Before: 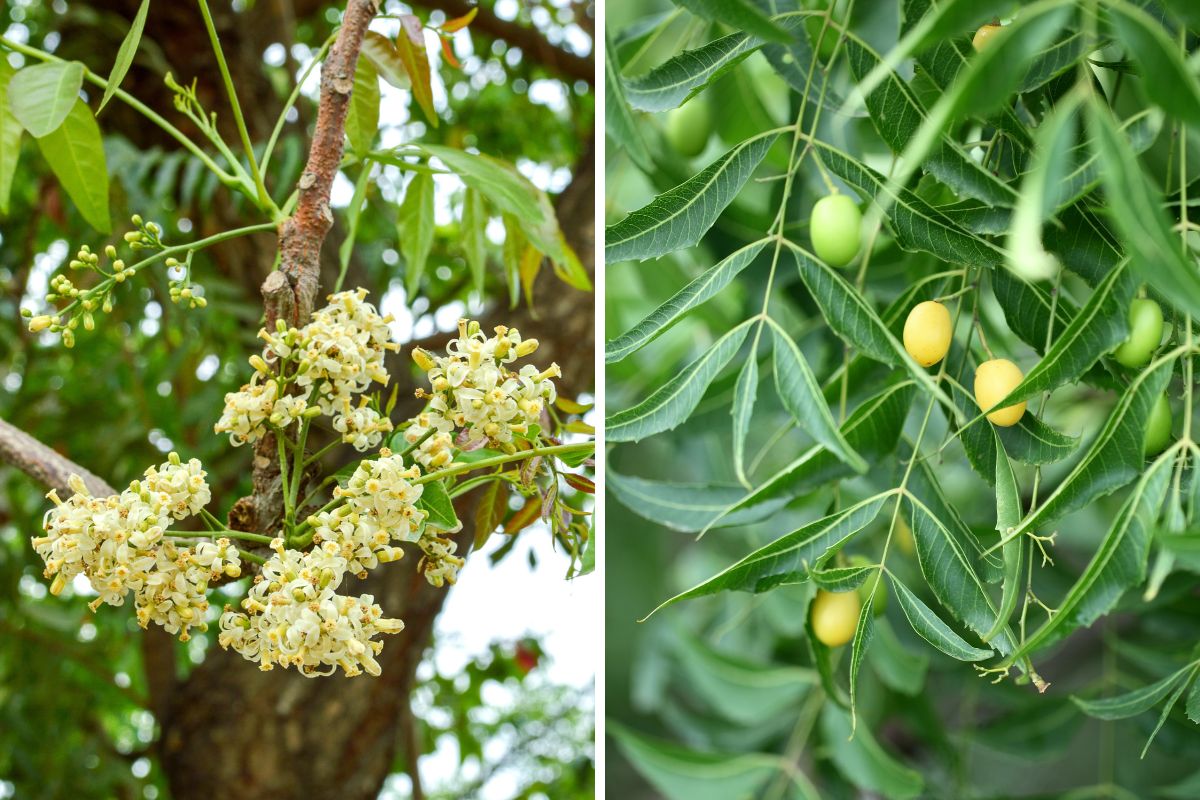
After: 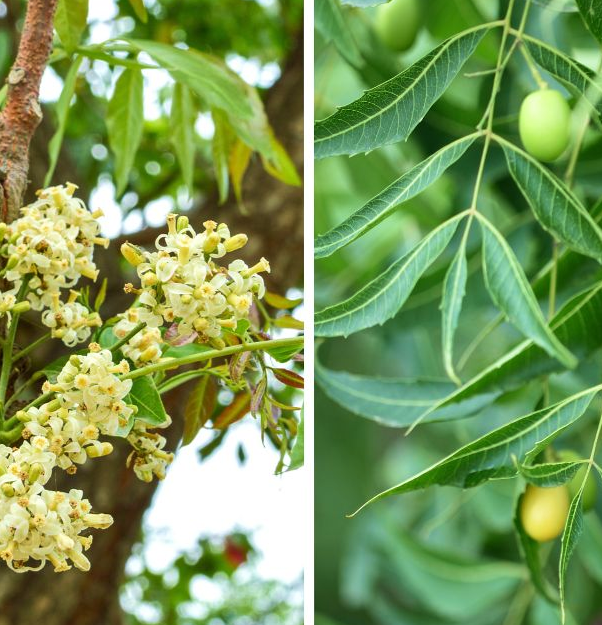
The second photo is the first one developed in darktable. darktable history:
velvia: on, module defaults
crop and rotate: angle 0.013°, left 24.3%, top 13.145%, right 25.46%, bottom 8.597%
